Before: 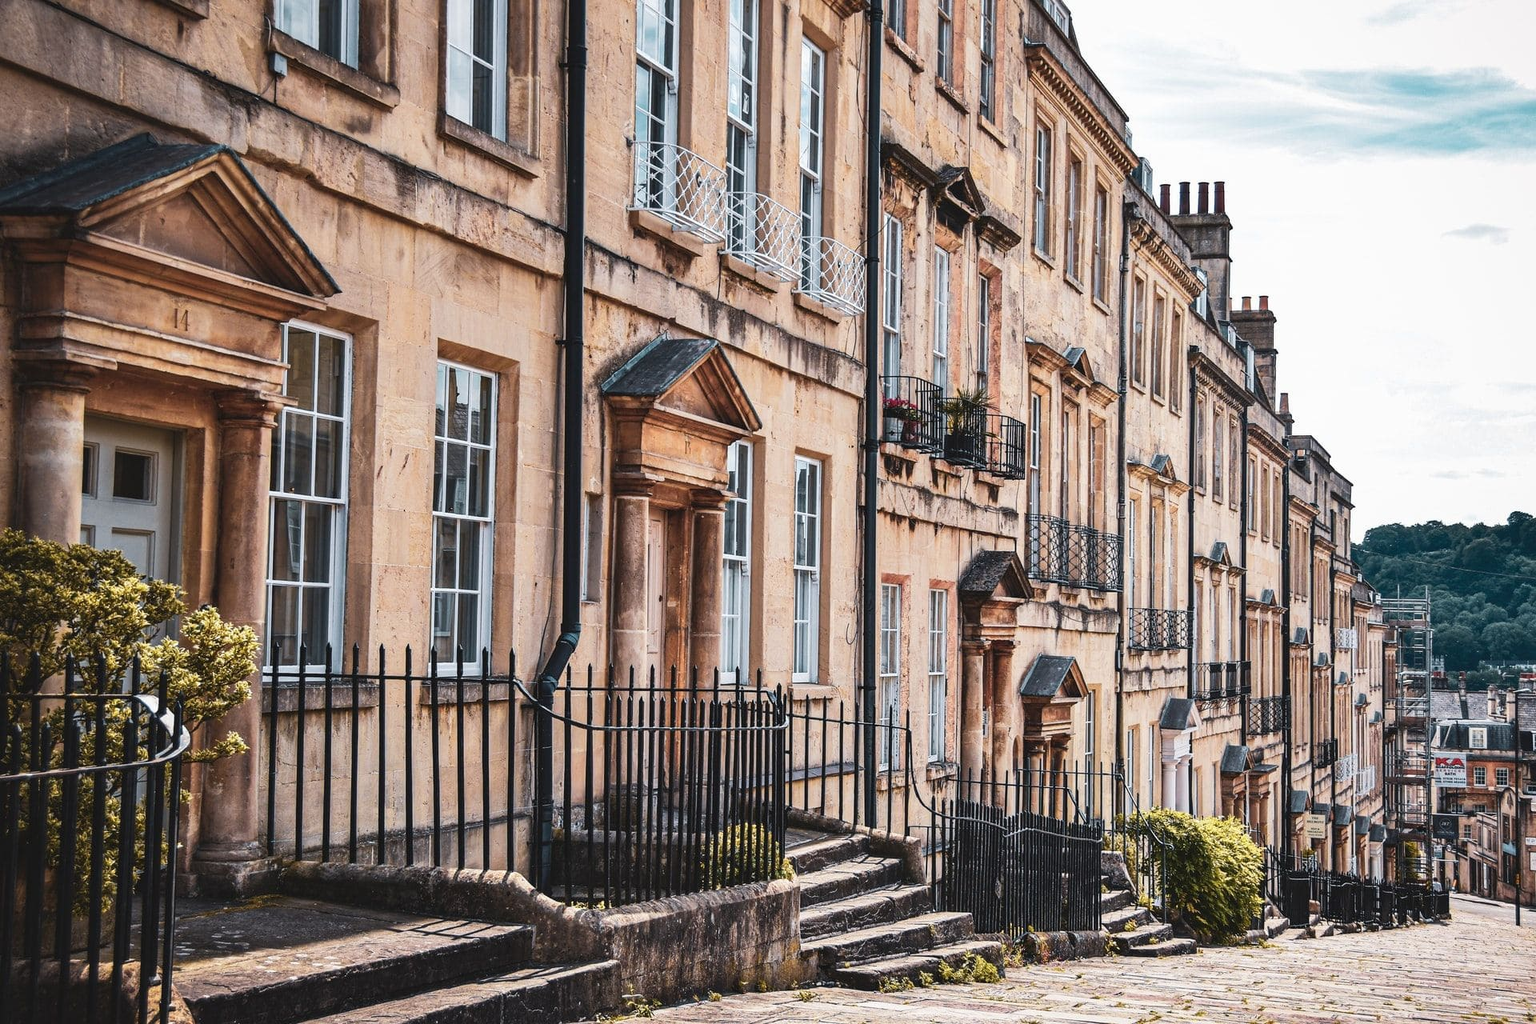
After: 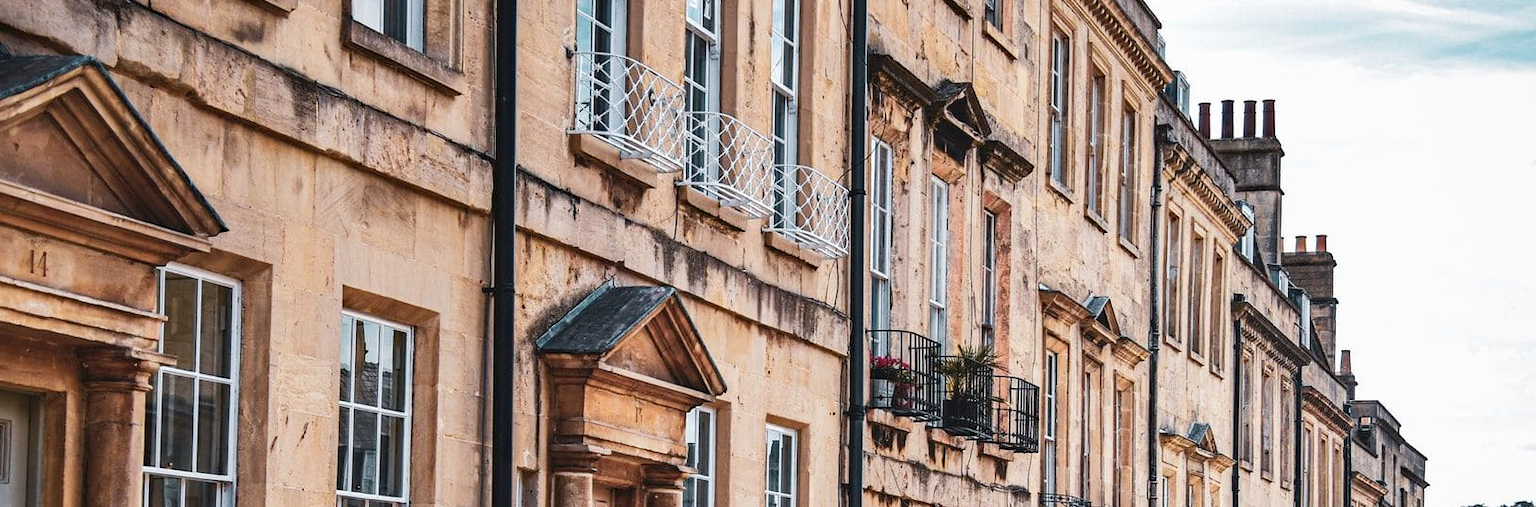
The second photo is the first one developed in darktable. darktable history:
haze removal: compatibility mode true, adaptive false
crop and rotate: left 9.705%, top 9.602%, right 5.896%, bottom 48.523%
